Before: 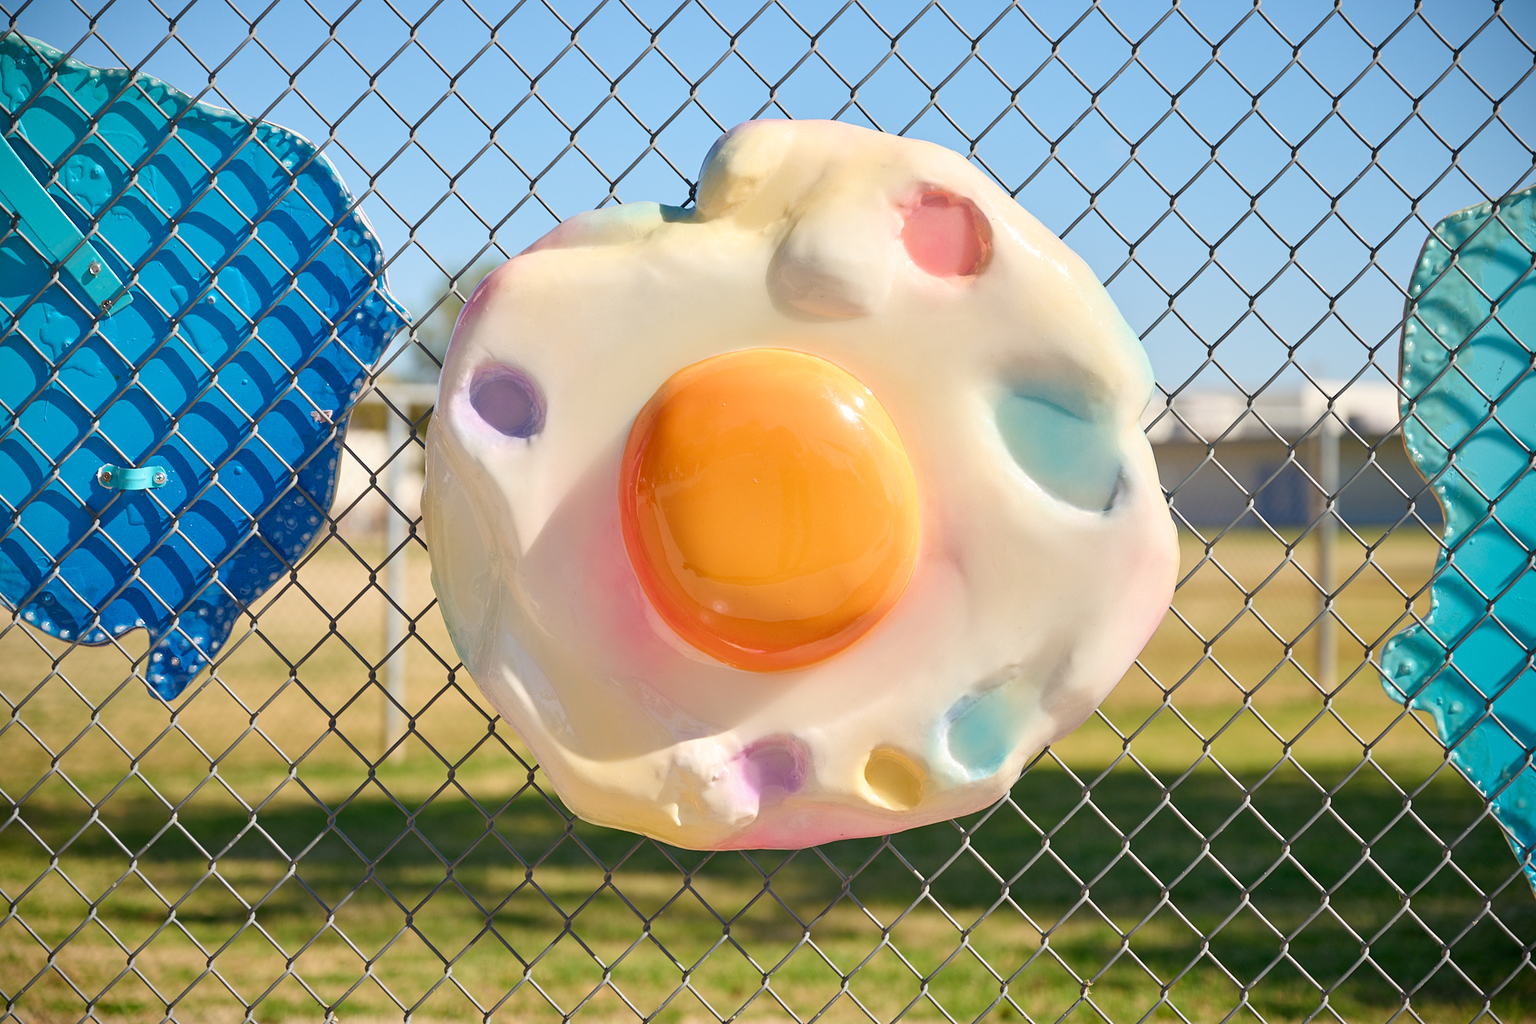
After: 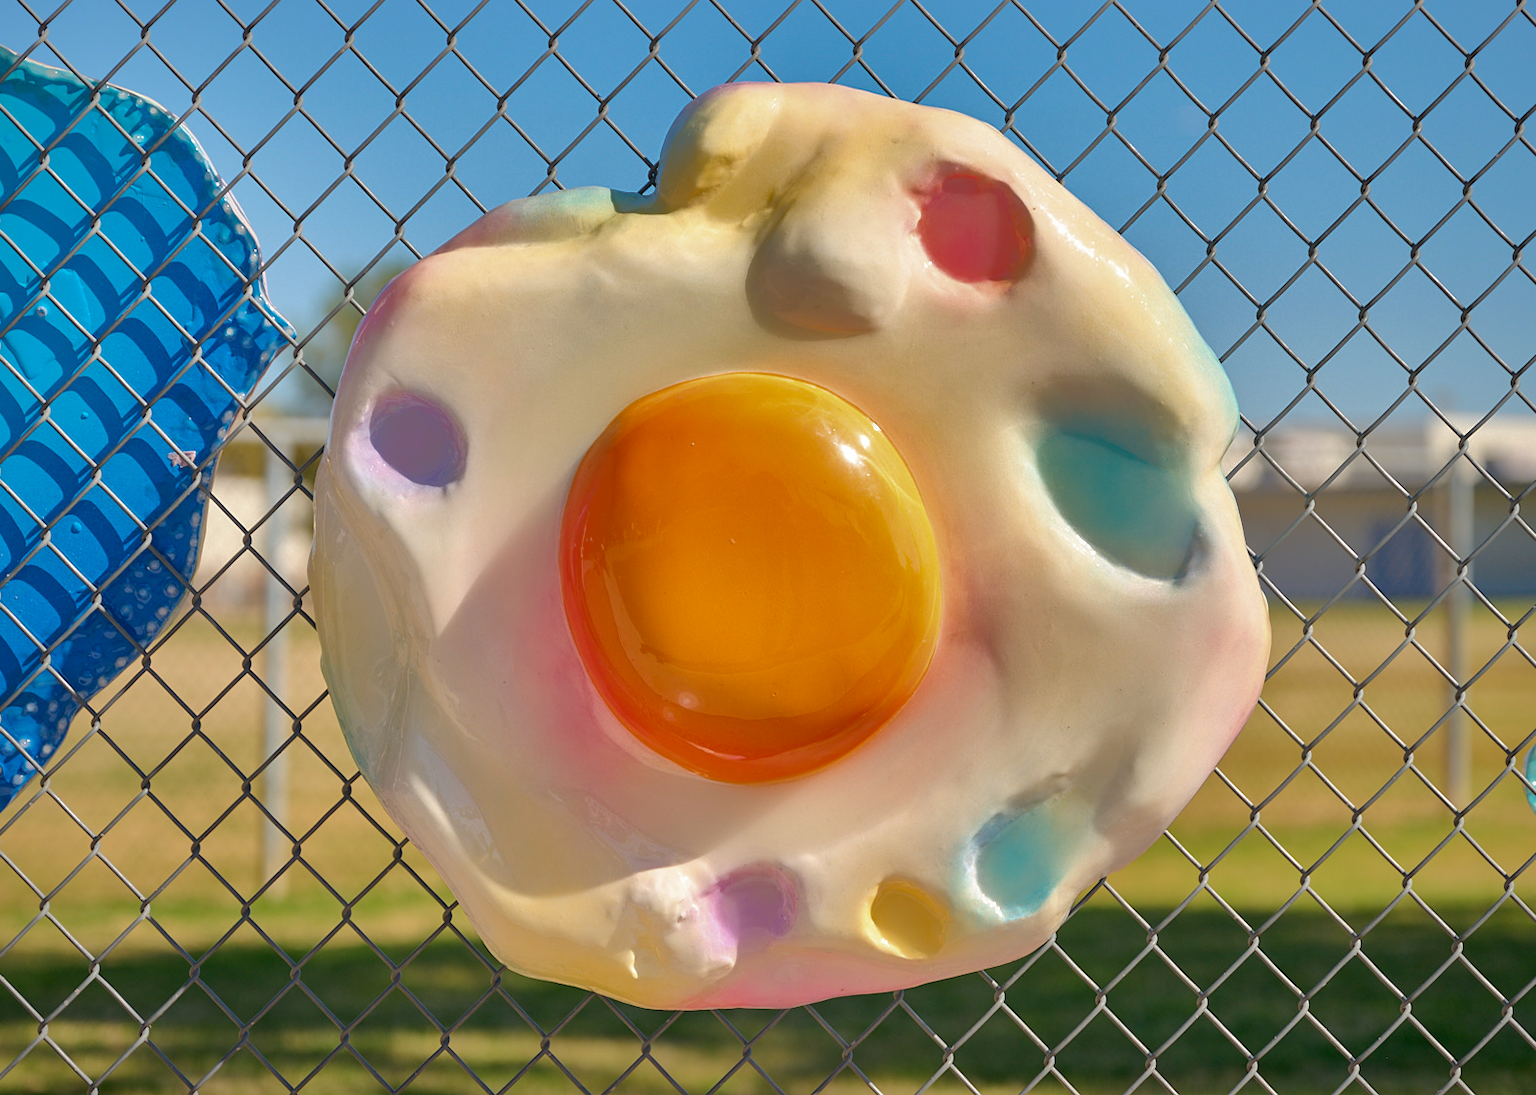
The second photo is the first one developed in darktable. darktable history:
shadows and highlights: shadows -18.73, highlights -73.66, highlights color adjustment 72.94%
crop: left 11.644%, top 5.335%, right 9.554%, bottom 10.277%
